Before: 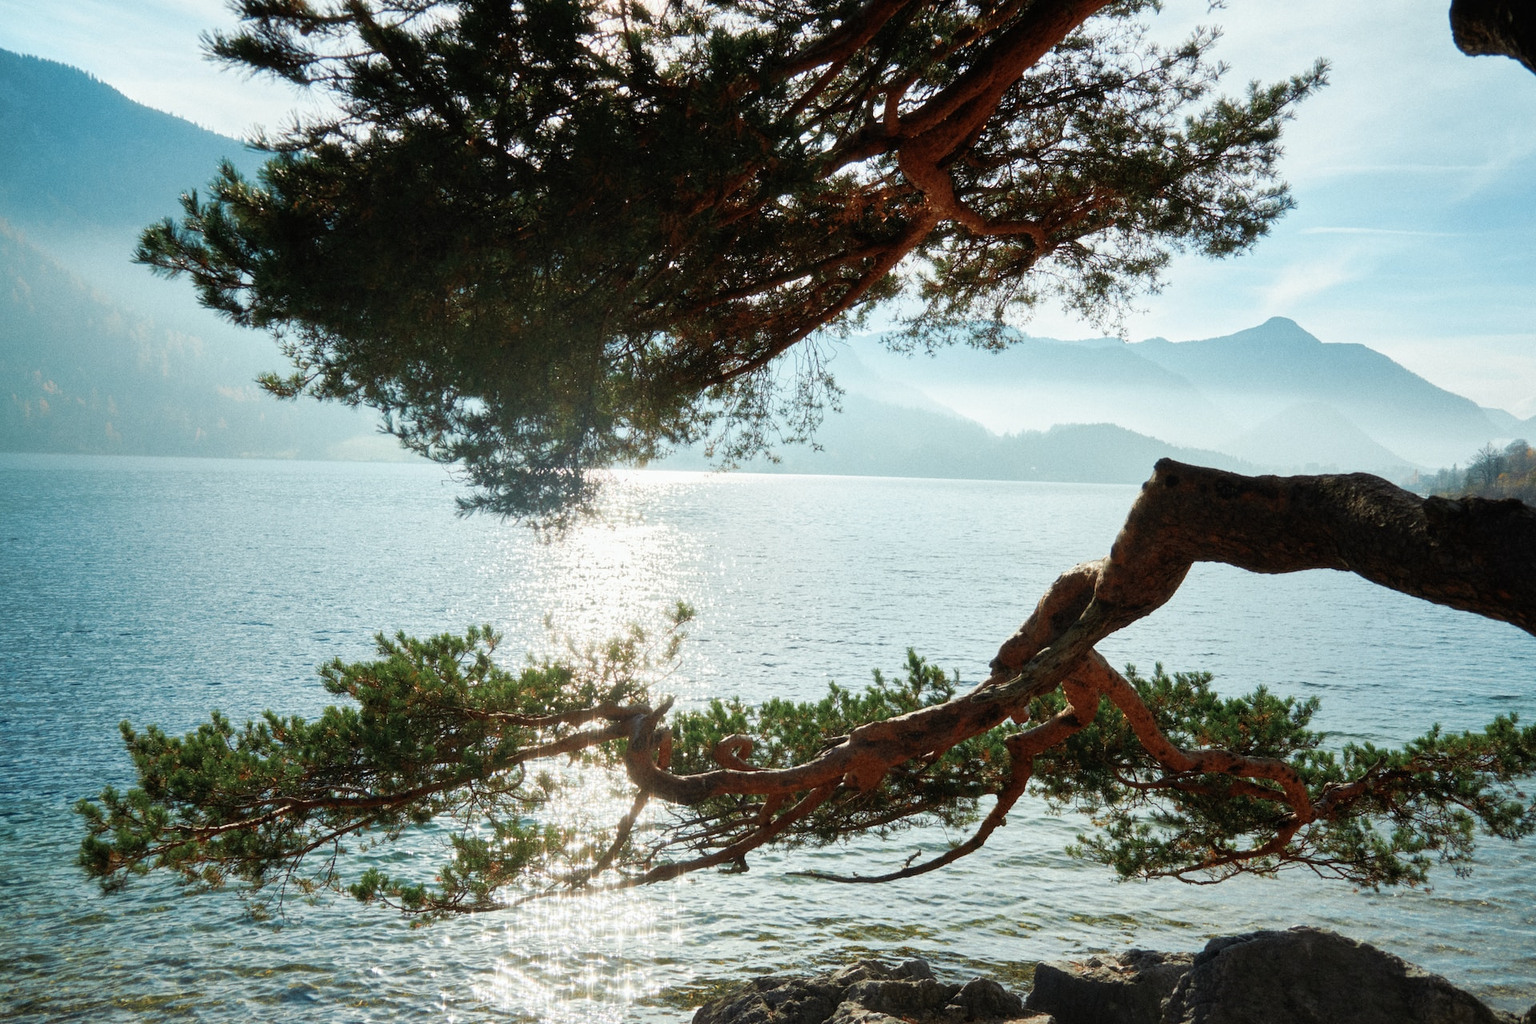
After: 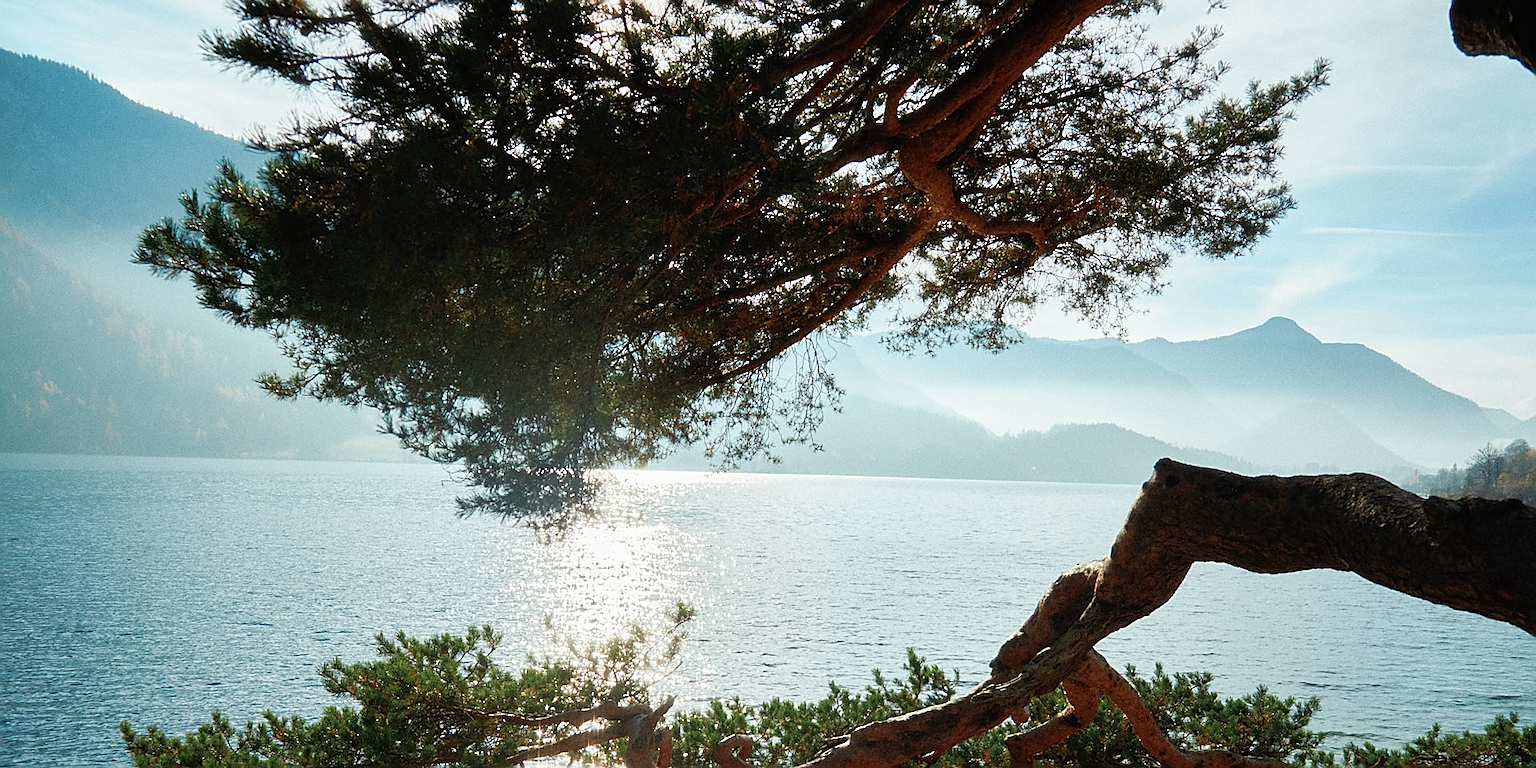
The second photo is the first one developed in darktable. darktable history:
sharpen: radius 1.4, amount 1.25, threshold 0.7
crop: bottom 24.988%
